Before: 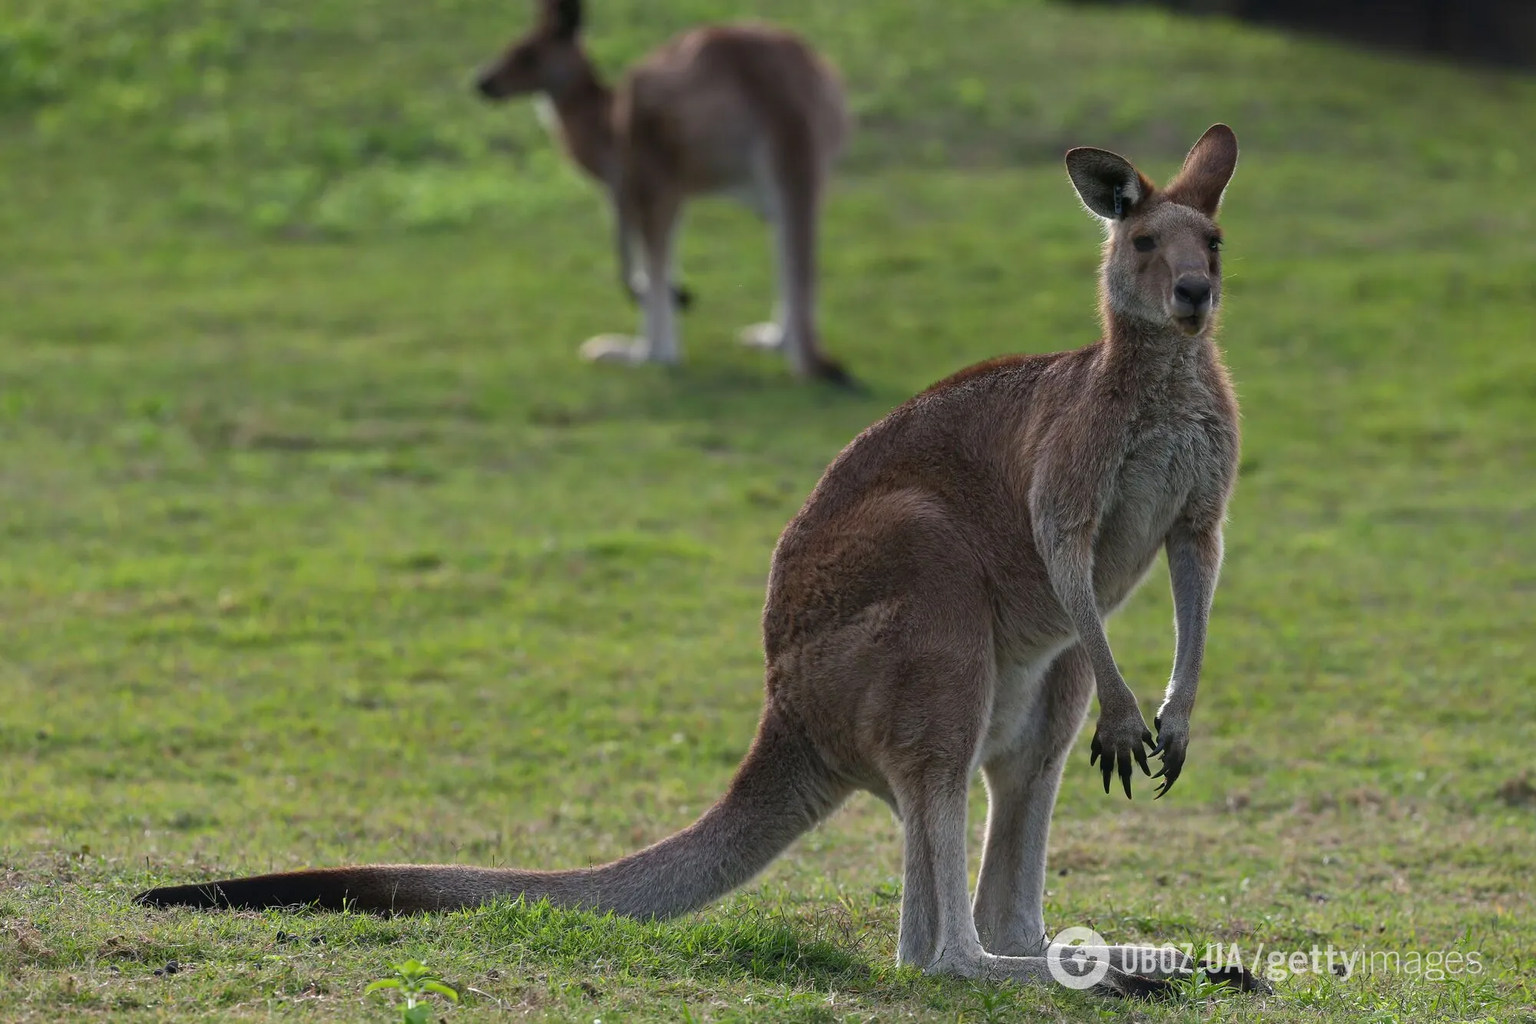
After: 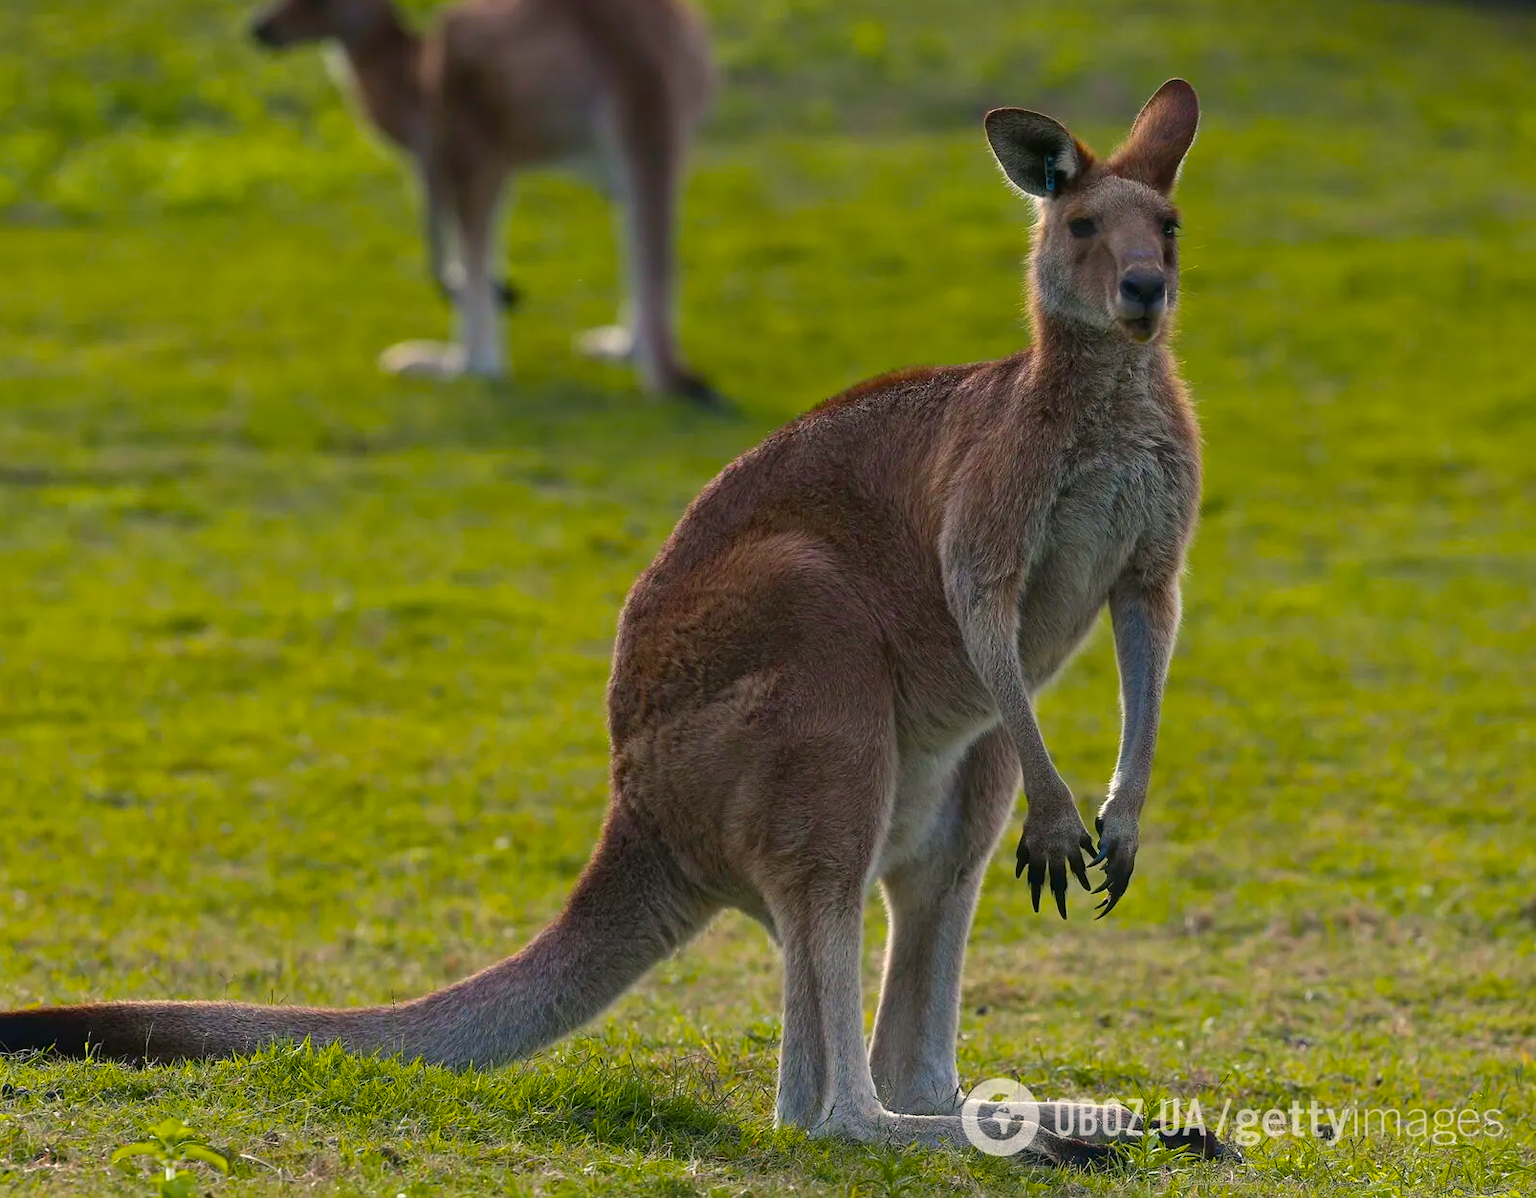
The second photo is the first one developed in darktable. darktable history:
color zones: curves: ch0 [(0.254, 0.492) (0.724, 0.62)]; ch1 [(0.25, 0.528) (0.719, 0.796)]; ch2 [(0, 0.472) (0.25, 0.5) (0.73, 0.184)]
color balance rgb: highlights gain › chroma 2.017%, highlights gain › hue 72.11°, perceptual saturation grading › global saturation 29.645%, global vibrance 12.641%
crop and rotate: left 17.919%, top 5.985%, right 1.754%
contrast brightness saturation: saturation 0.098
